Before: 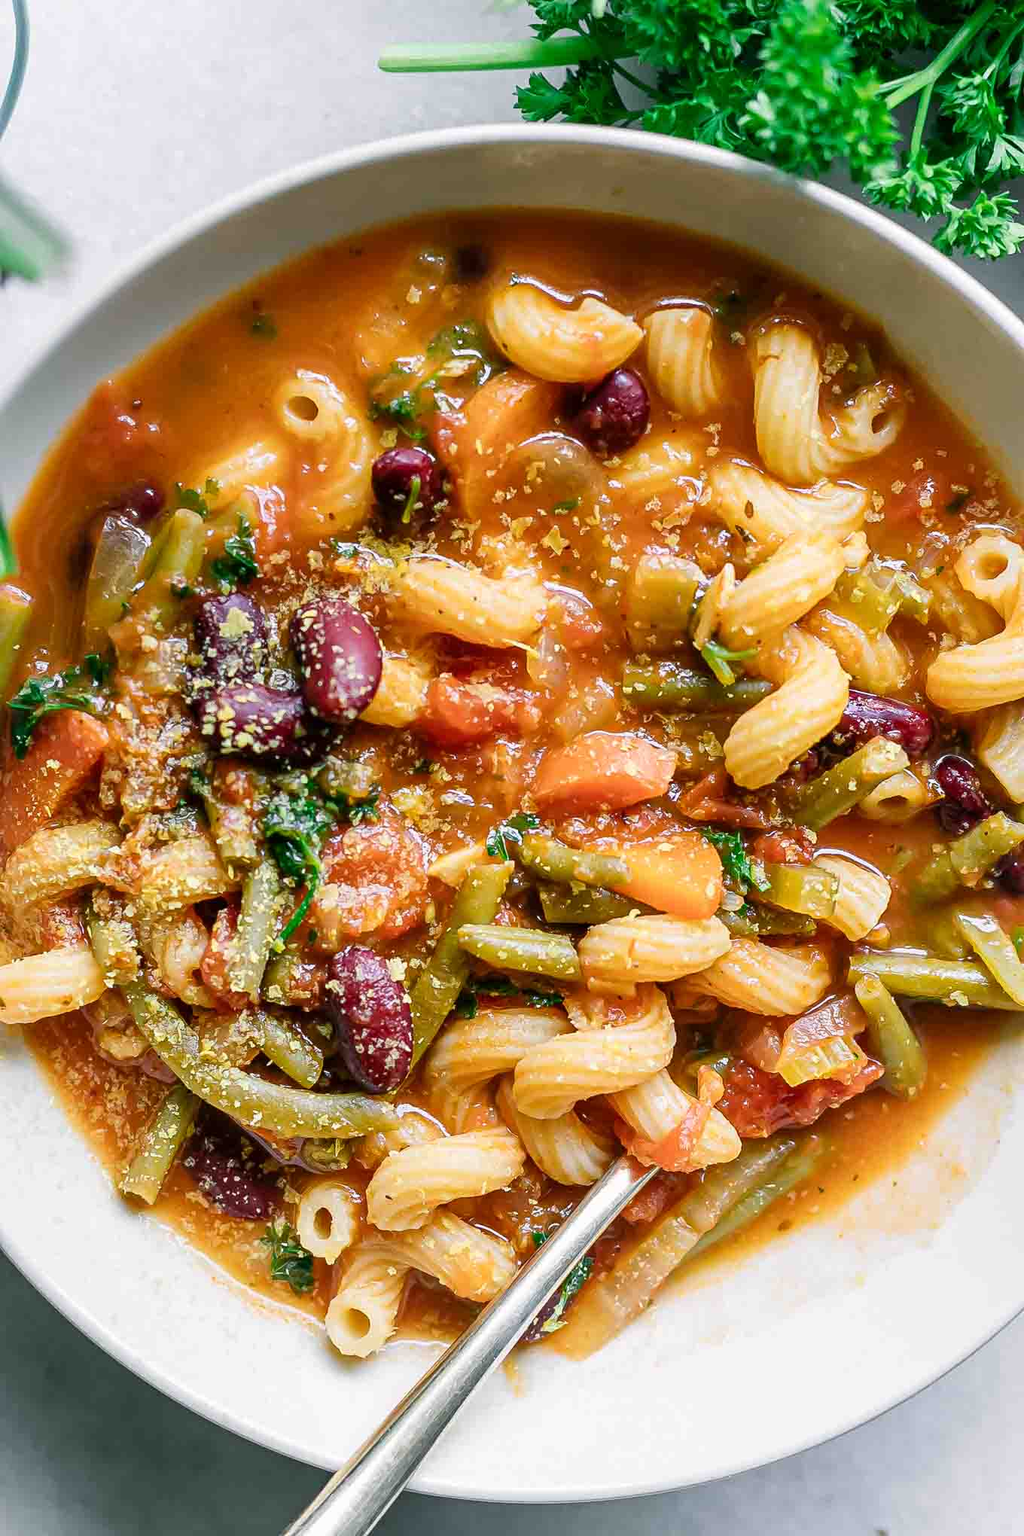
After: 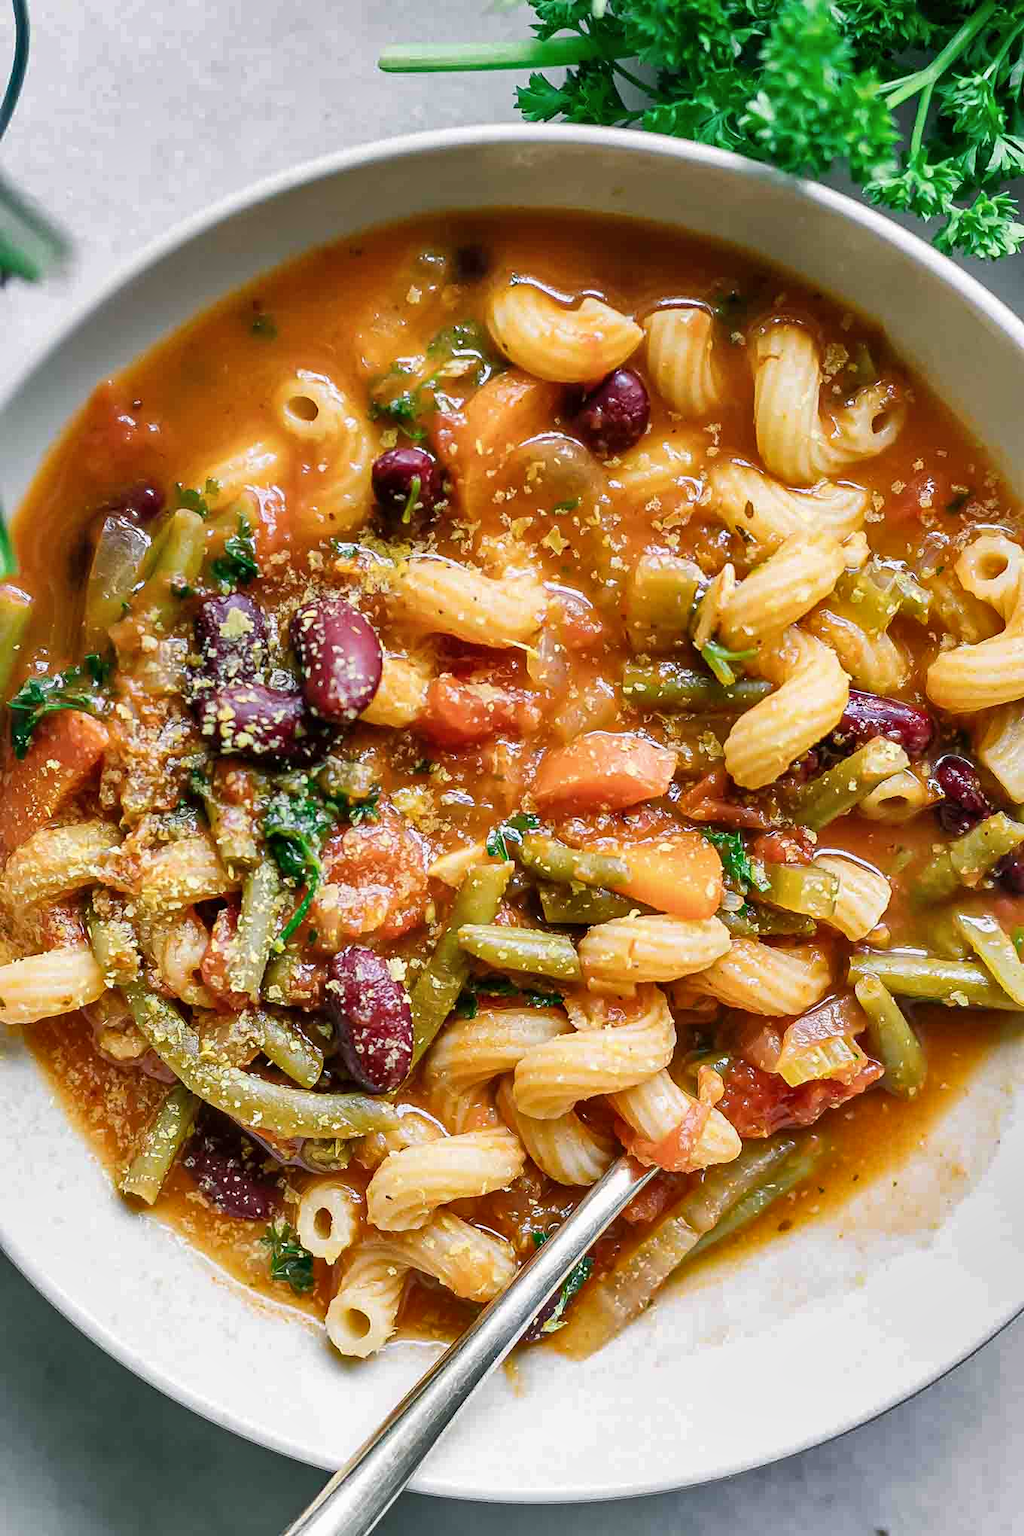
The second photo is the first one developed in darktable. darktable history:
contrast brightness saturation: saturation -0.033
shadows and highlights: radius 117.81, shadows 42.54, highlights -61.92, soften with gaussian
